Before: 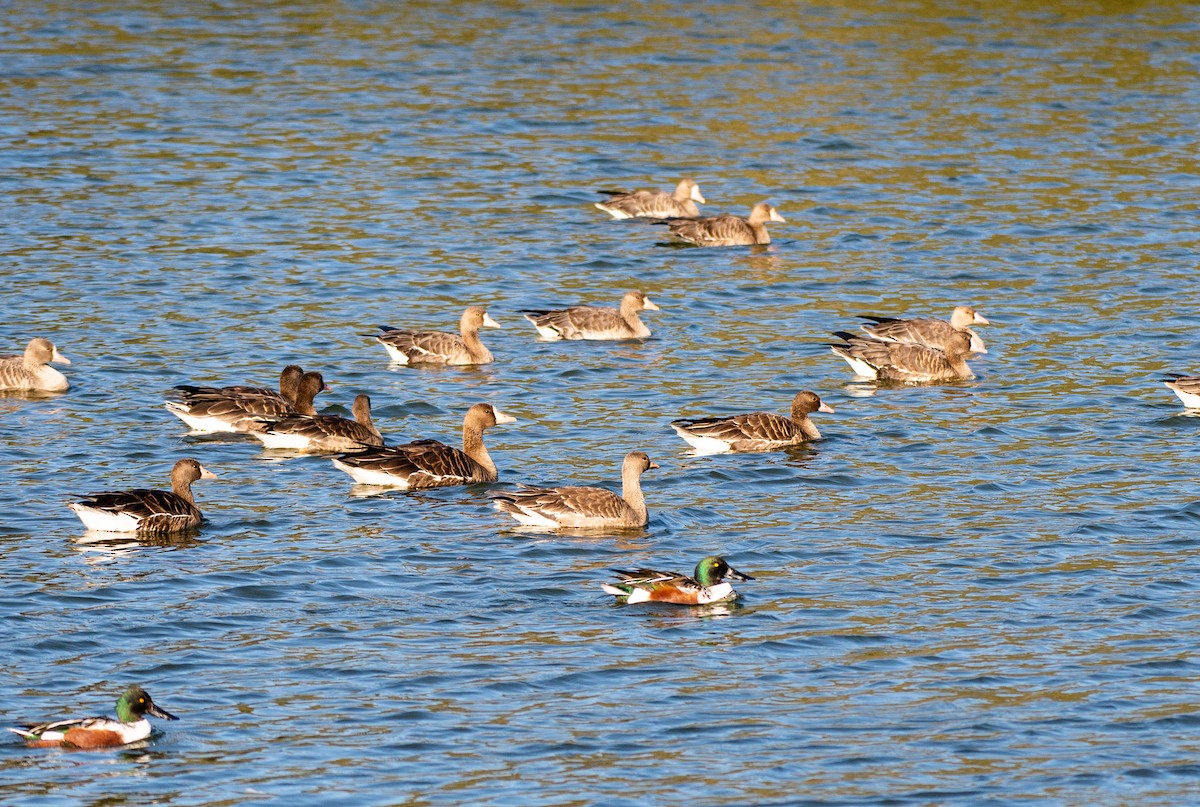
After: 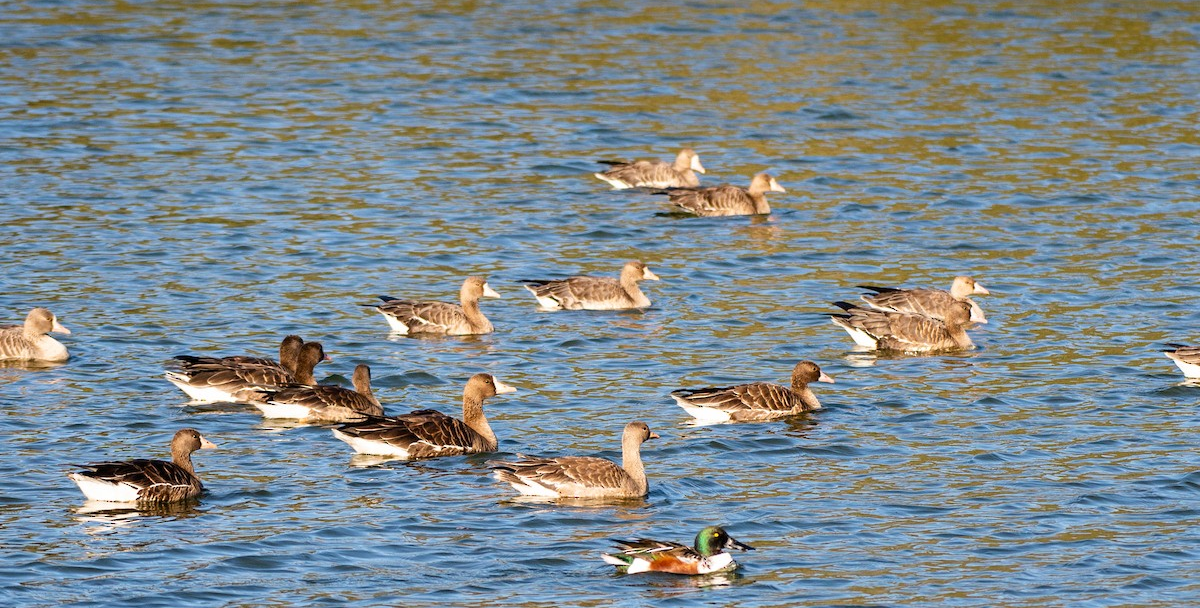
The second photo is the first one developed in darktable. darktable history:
crop: top 3.742%, bottom 20.915%
